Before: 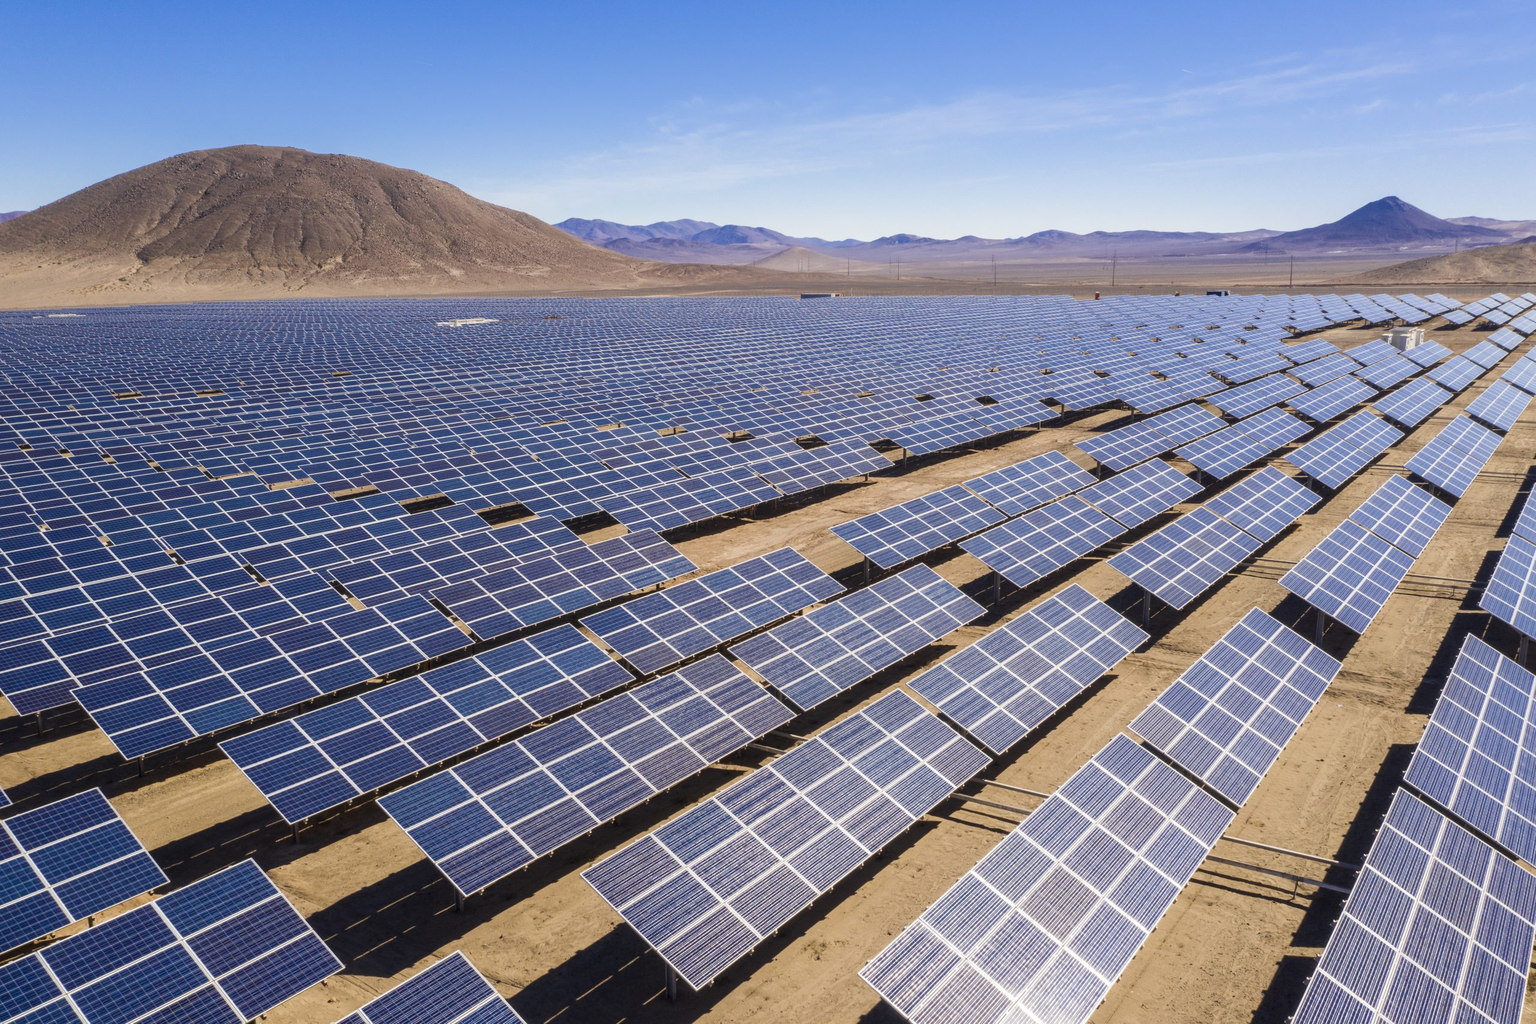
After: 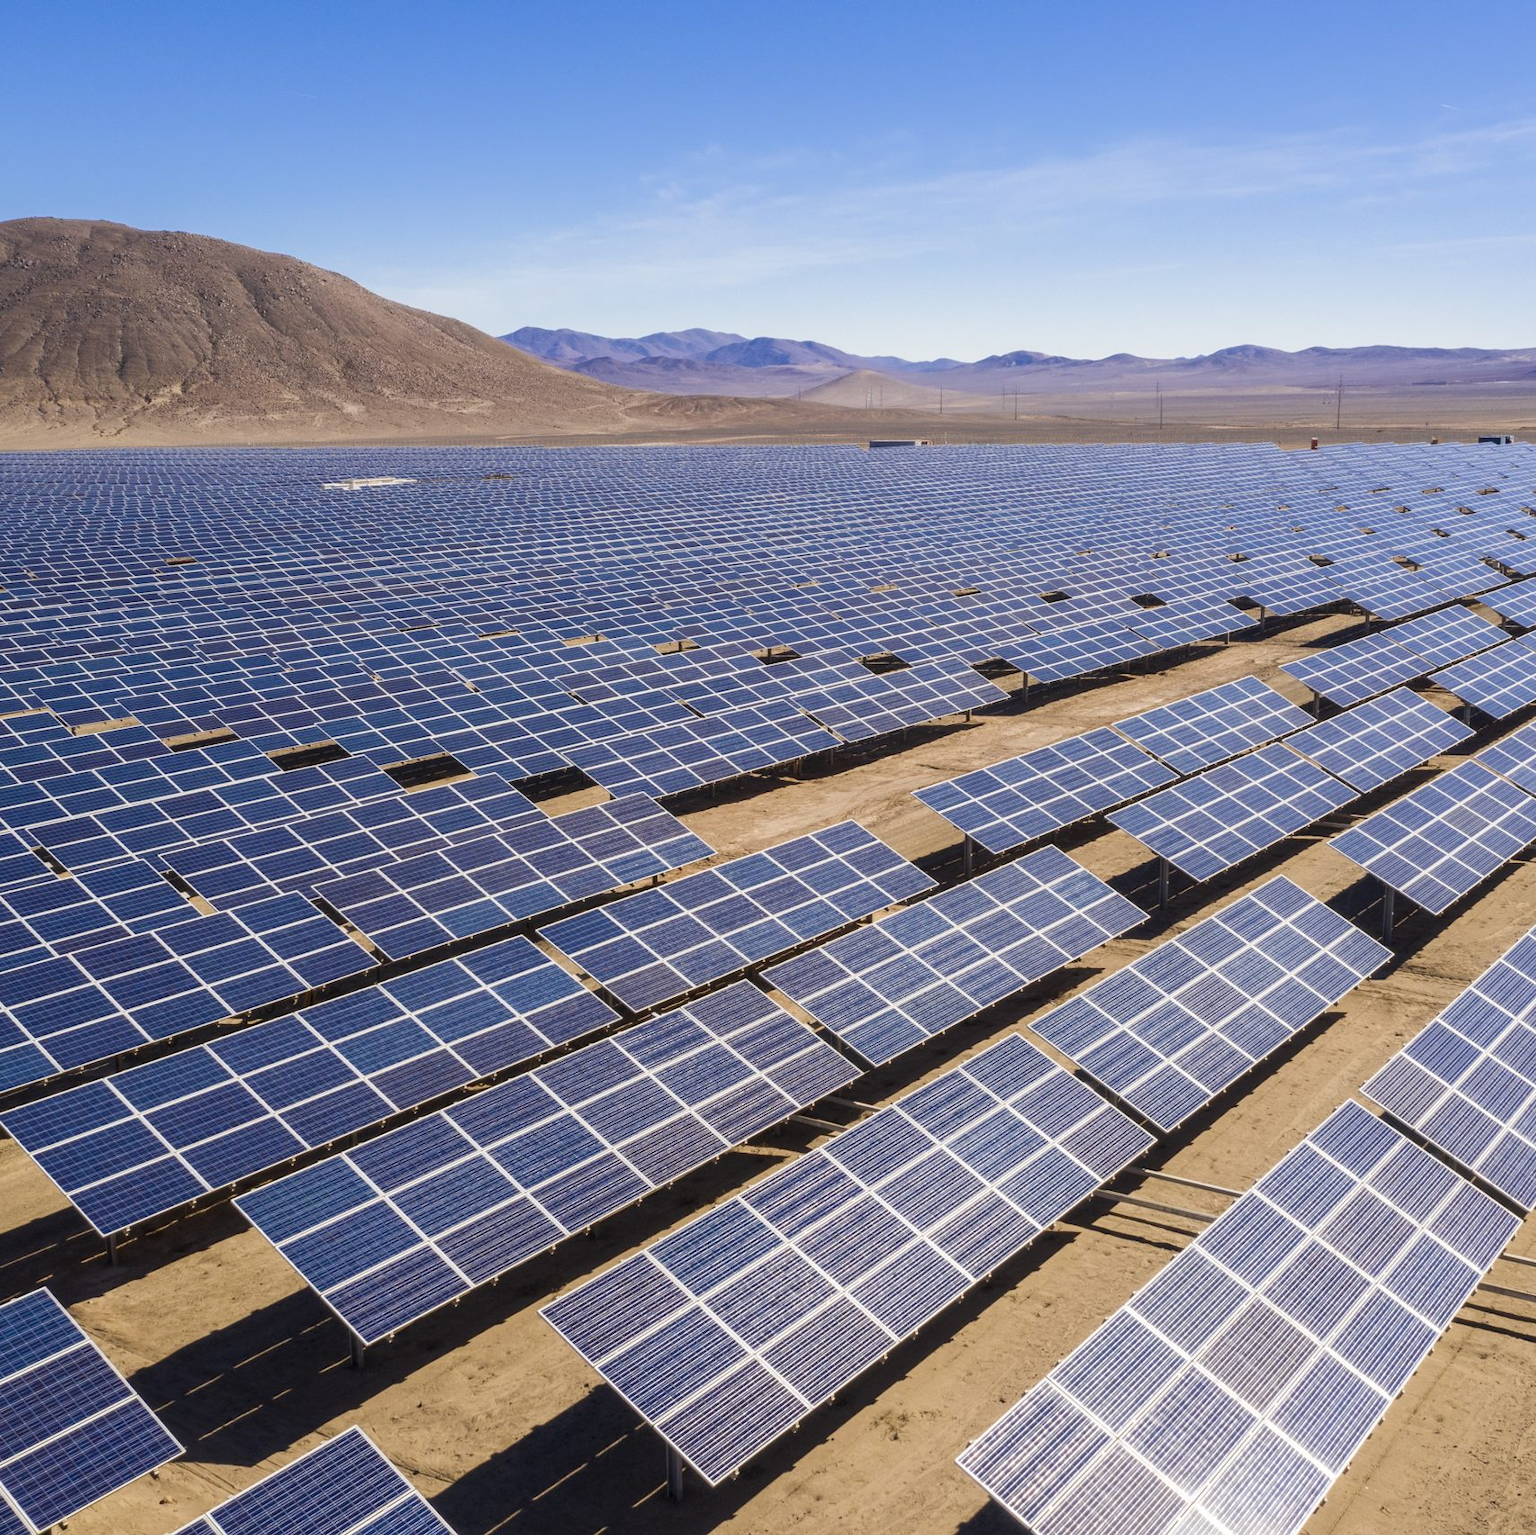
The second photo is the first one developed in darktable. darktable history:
crop and rotate: left 14.442%, right 18.914%
